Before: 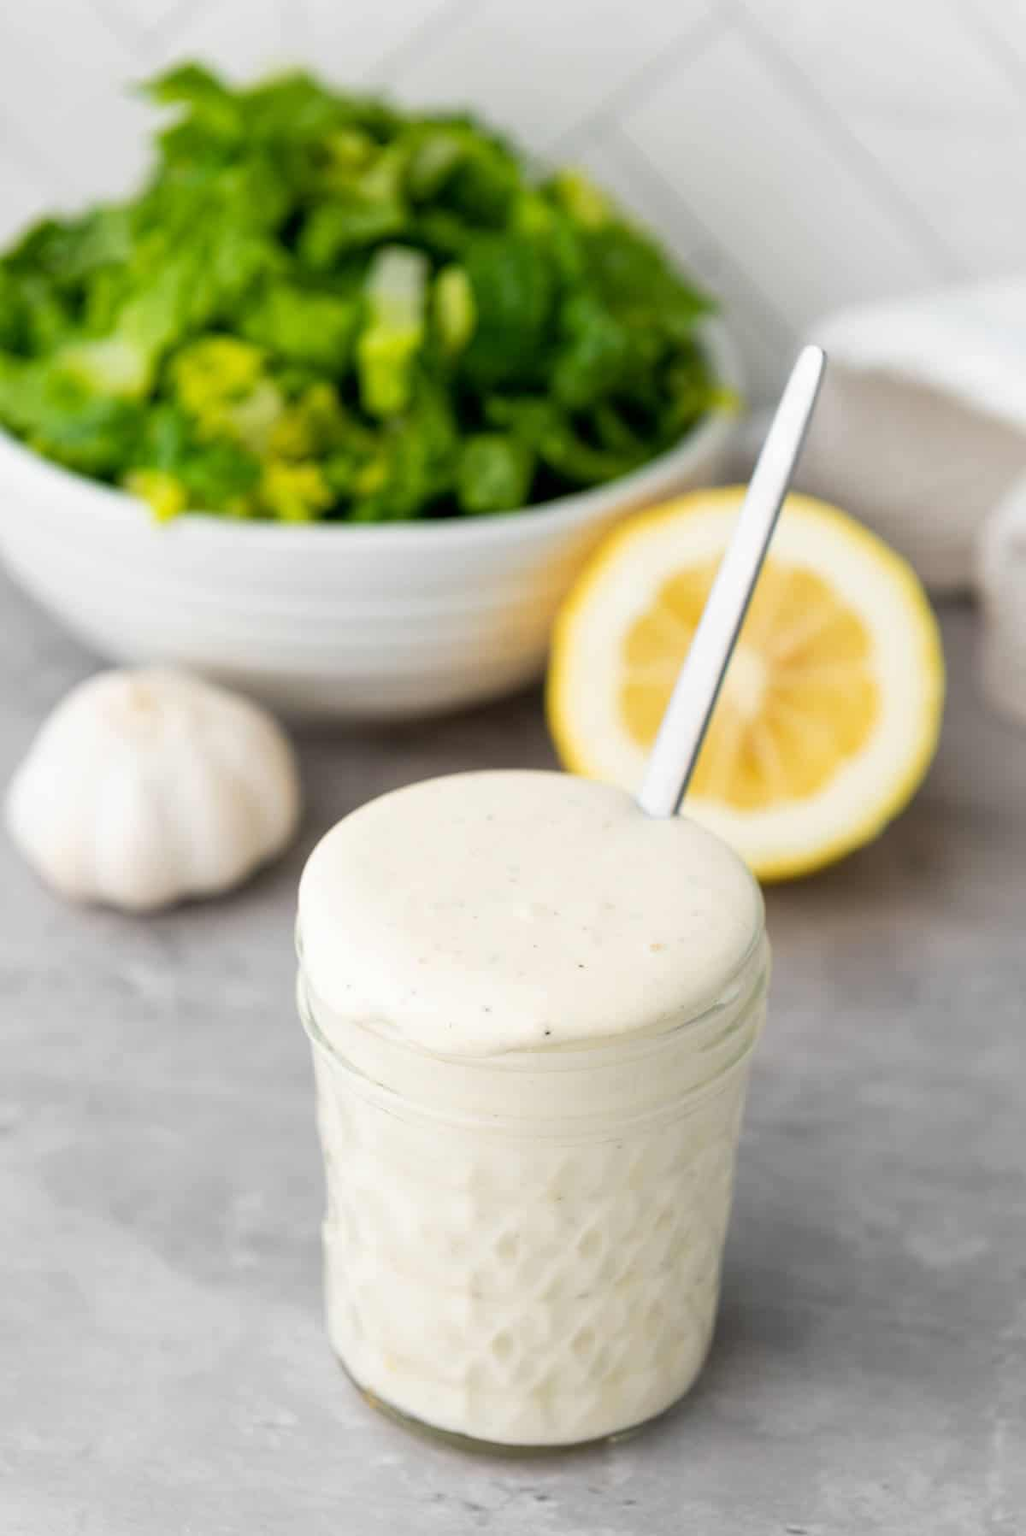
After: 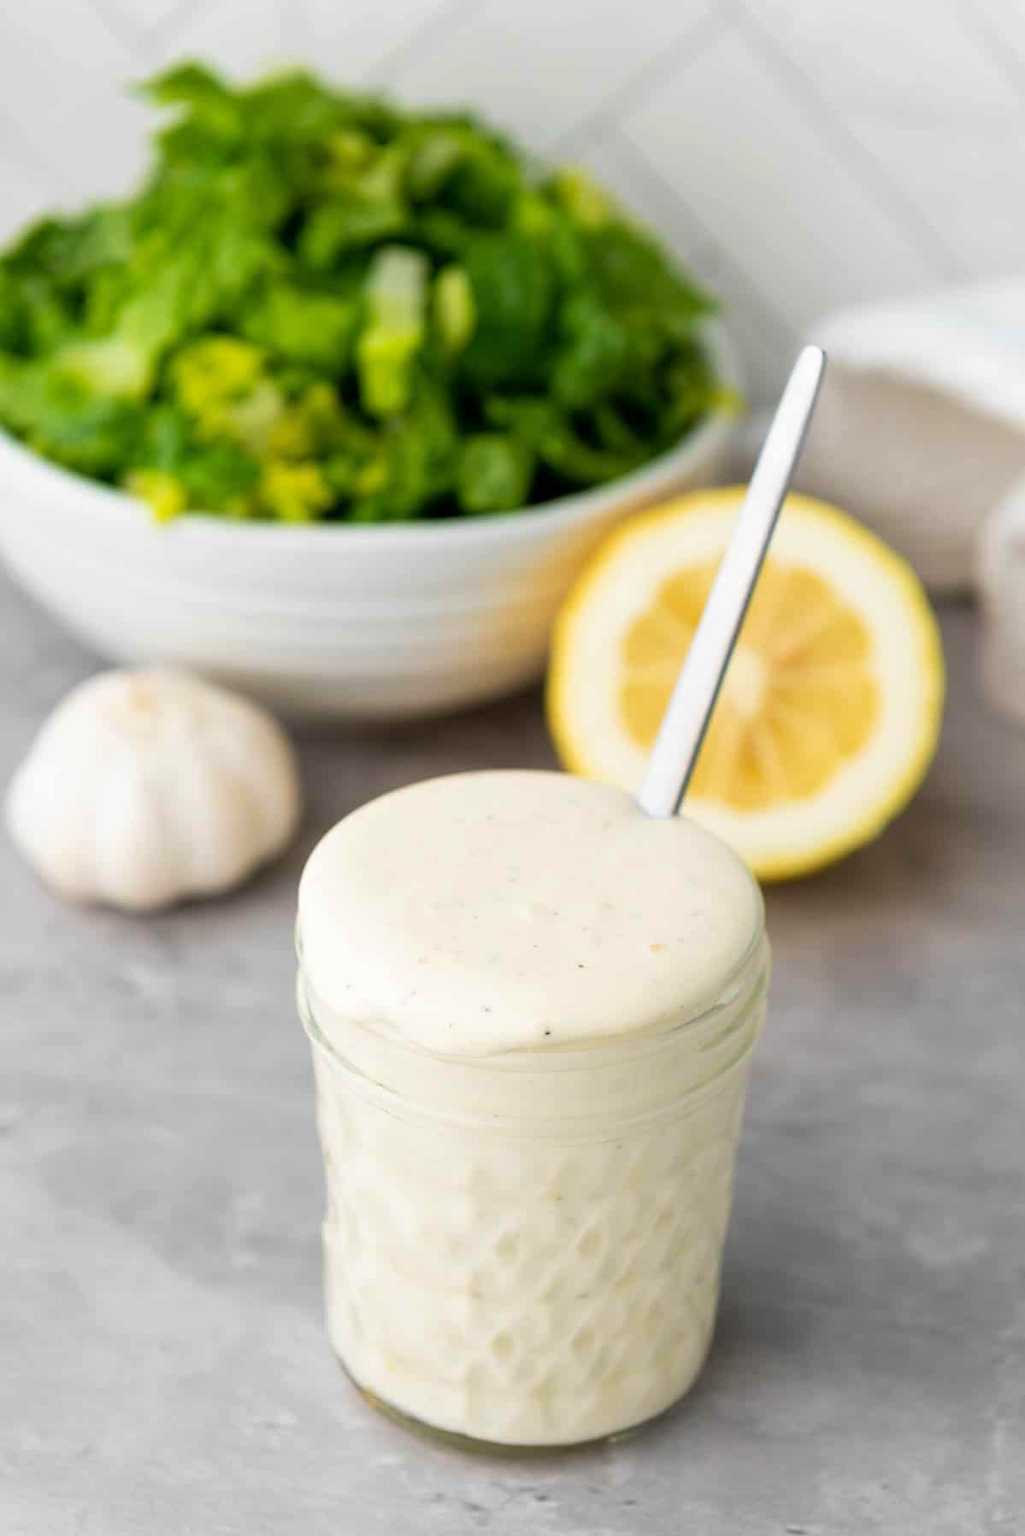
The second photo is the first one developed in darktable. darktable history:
velvia: on, module defaults
base curve: curves: ch0 [(0, 0) (0.472, 0.455) (1, 1)], preserve colors none
